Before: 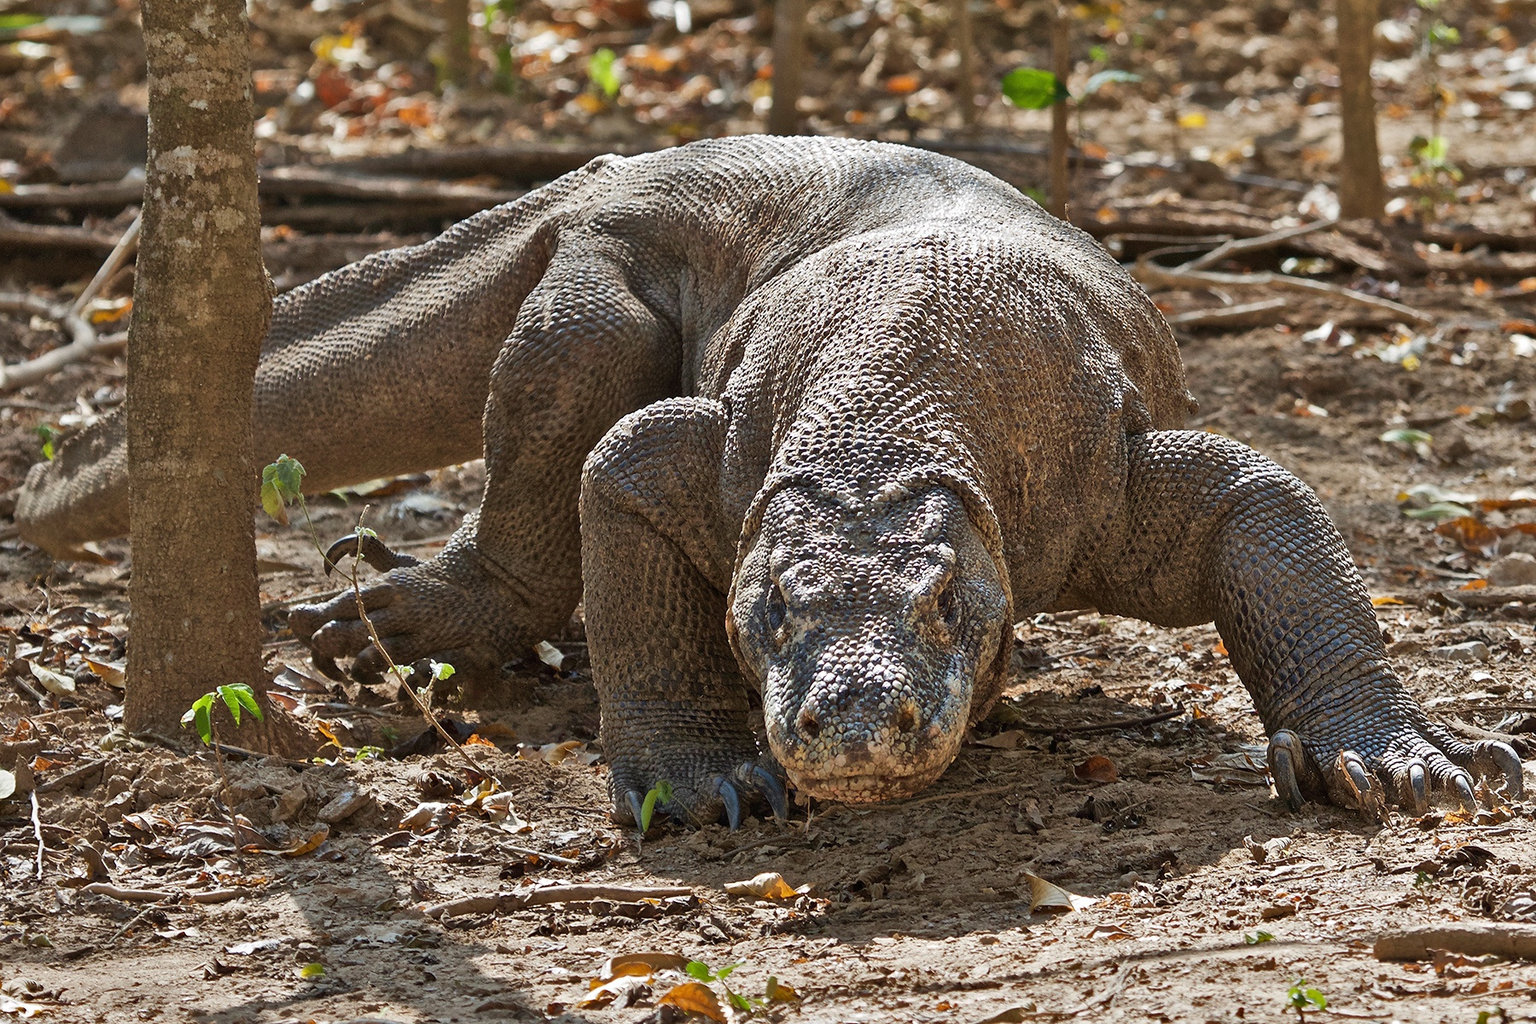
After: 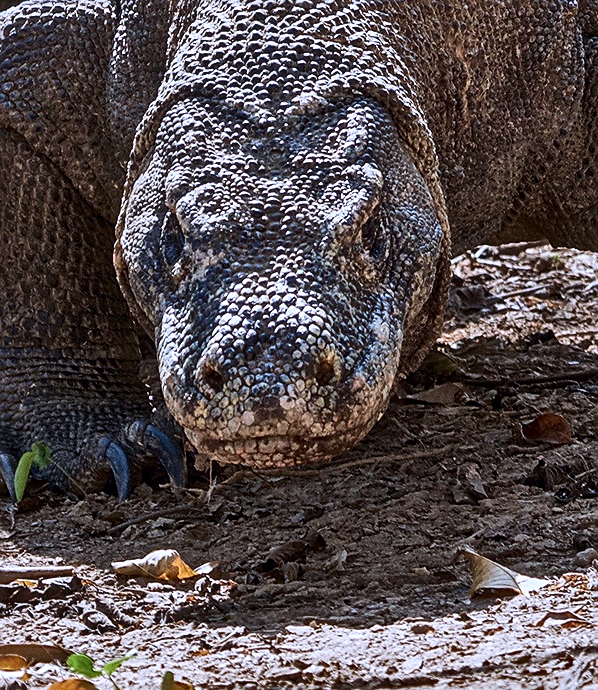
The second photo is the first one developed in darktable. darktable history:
sharpen: on, module defaults
base curve: curves: ch0 [(0, 0) (0.74, 0.67) (1, 1)]
local contrast: on, module defaults
contrast brightness saturation: contrast 0.271
color calibration: illuminant as shot in camera, x 0.377, y 0.393, temperature 4197.74 K
crop: left 40.998%, top 39.455%, right 25.751%, bottom 3.022%
